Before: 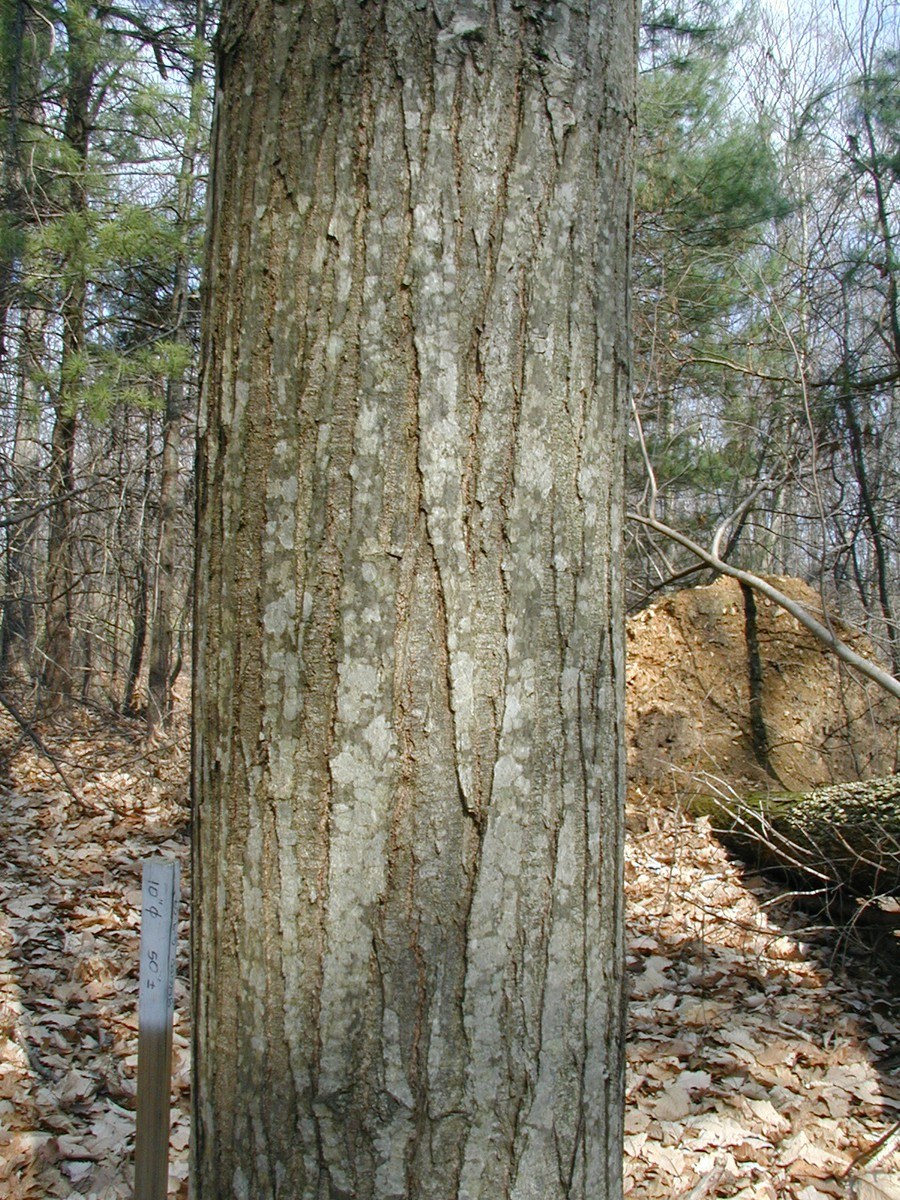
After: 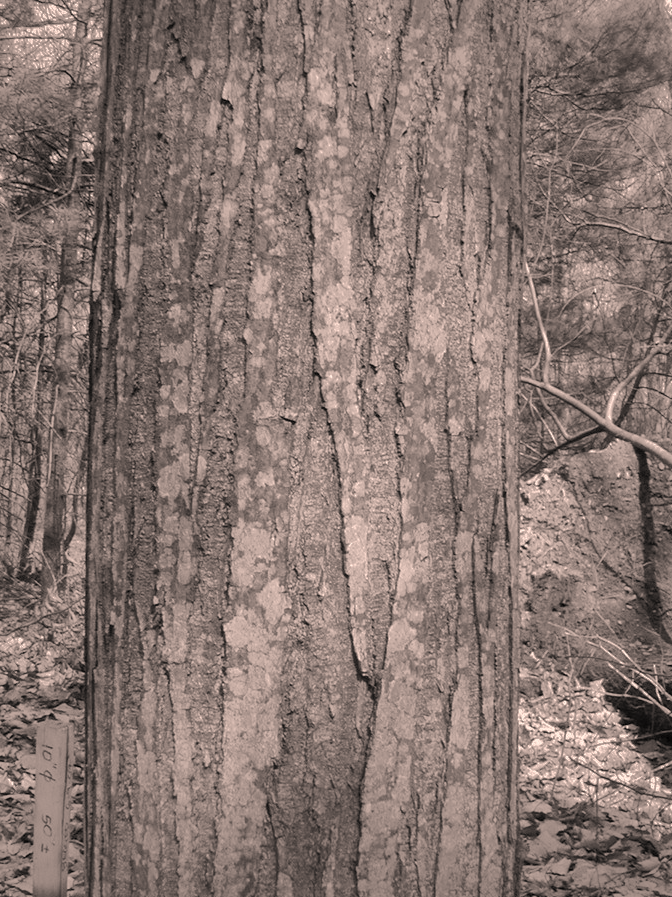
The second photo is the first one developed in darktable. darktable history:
crop and rotate: left 11.831%, top 11.346%, right 13.429%, bottom 13.899%
shadows and highlights: shadows 38.43, highlights -74.54
color correction: highlights a* 11.96, highlights b* 11.58
contrast brightness saturation: saturation -1
